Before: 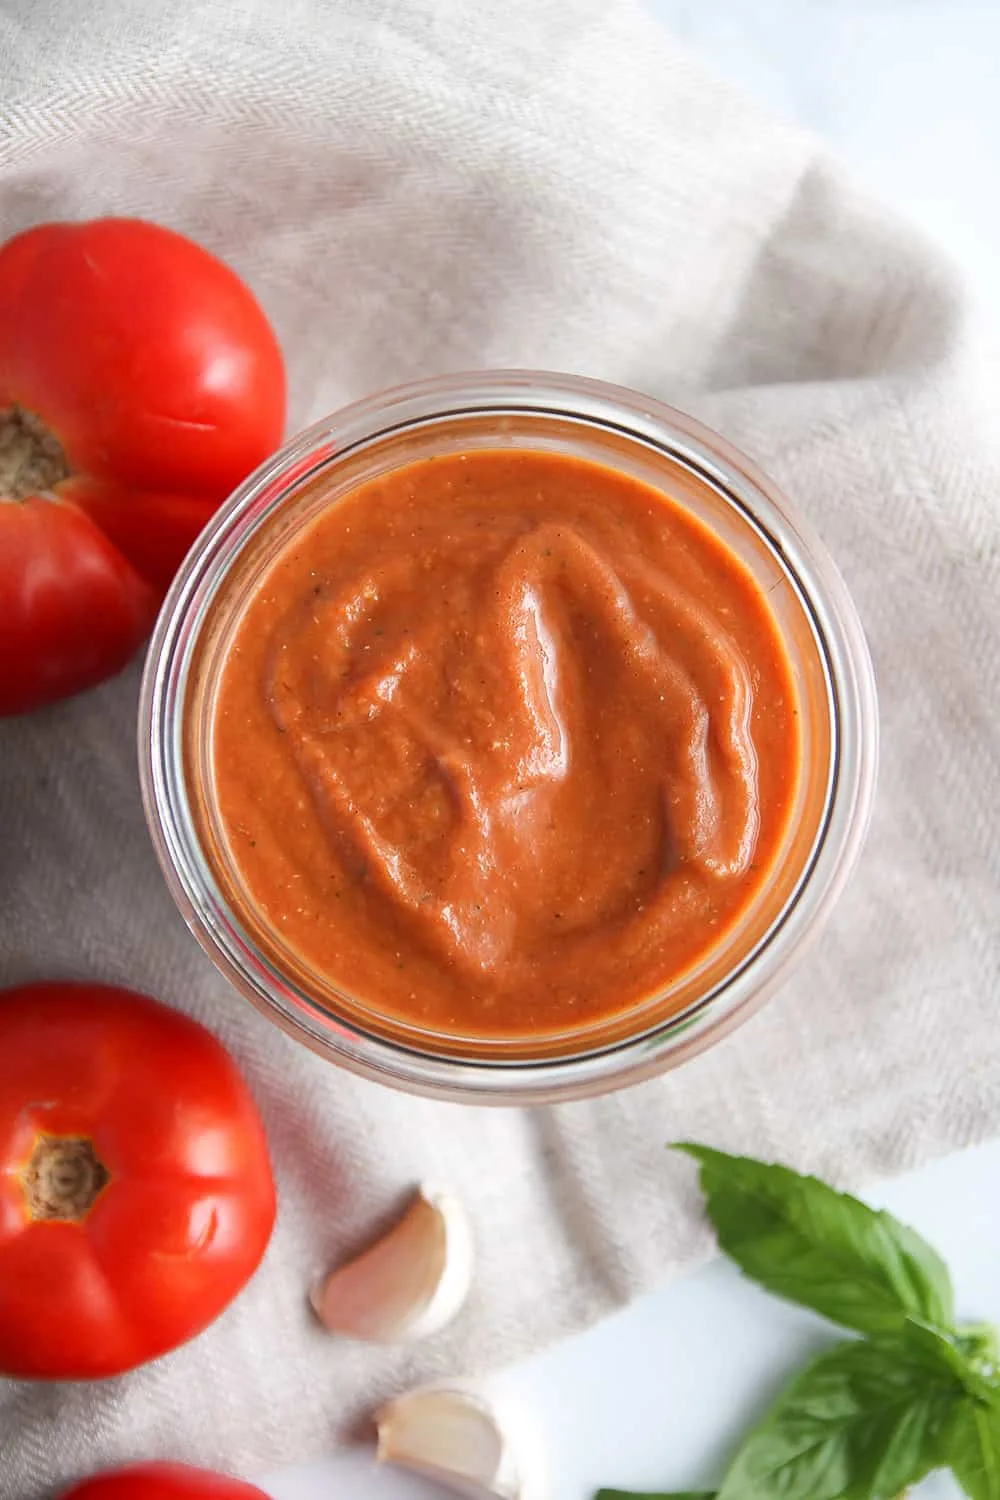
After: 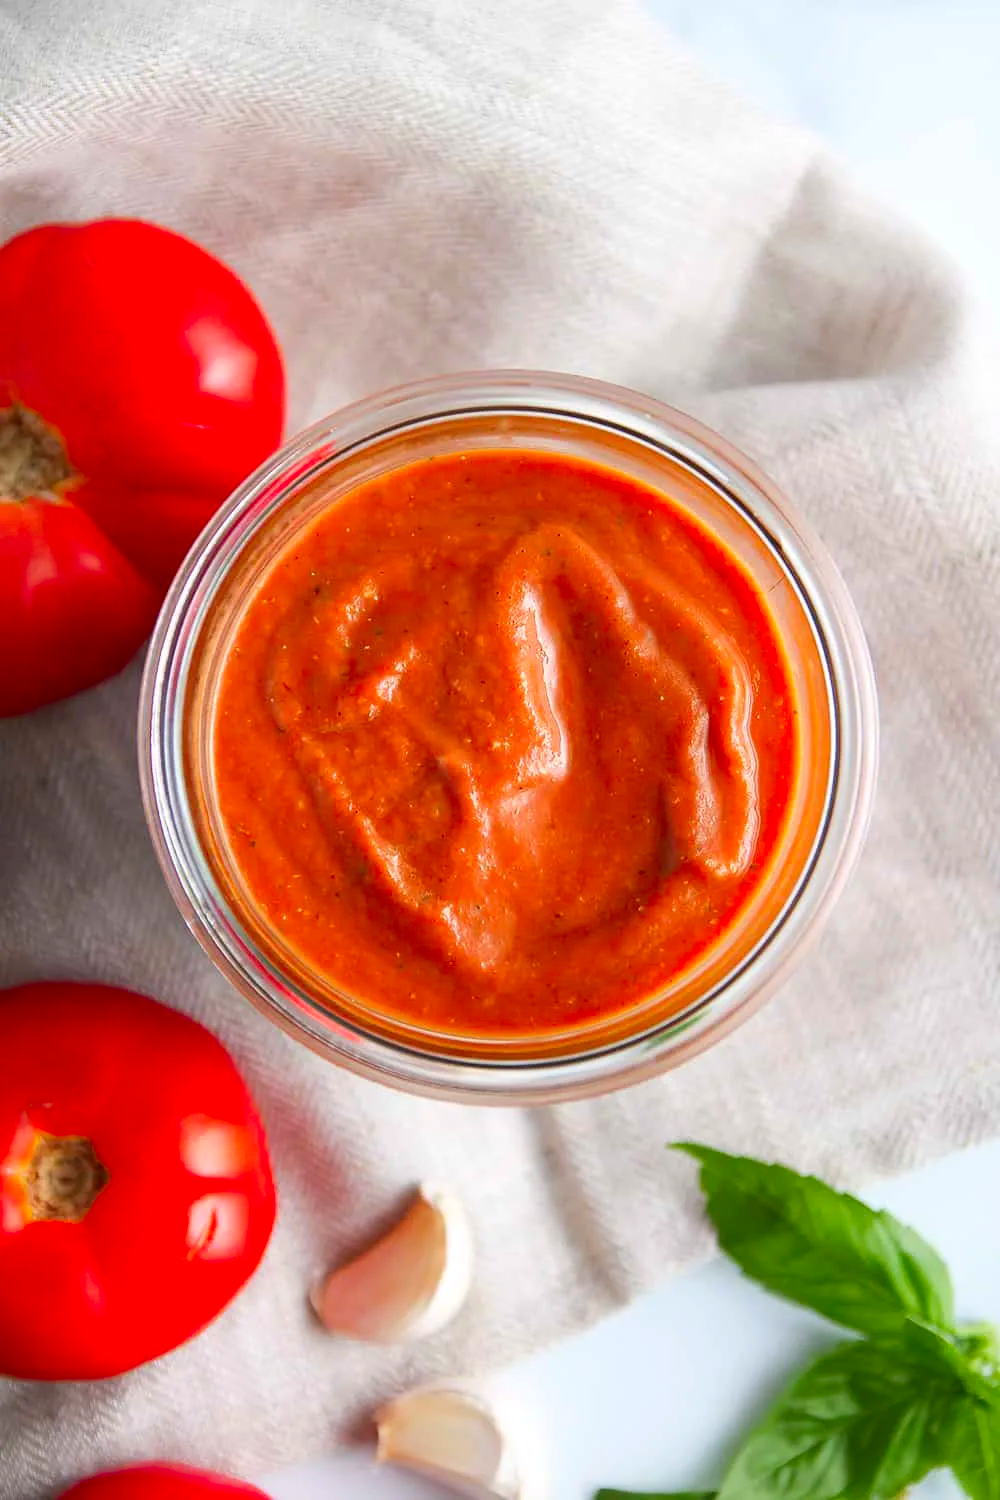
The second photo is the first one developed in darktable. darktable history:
contrast brightness saturation: contrast 0.08, saturation 0.2
color contrast: green-magenta contrast 1.2, blue-yellow contrast 1.2
